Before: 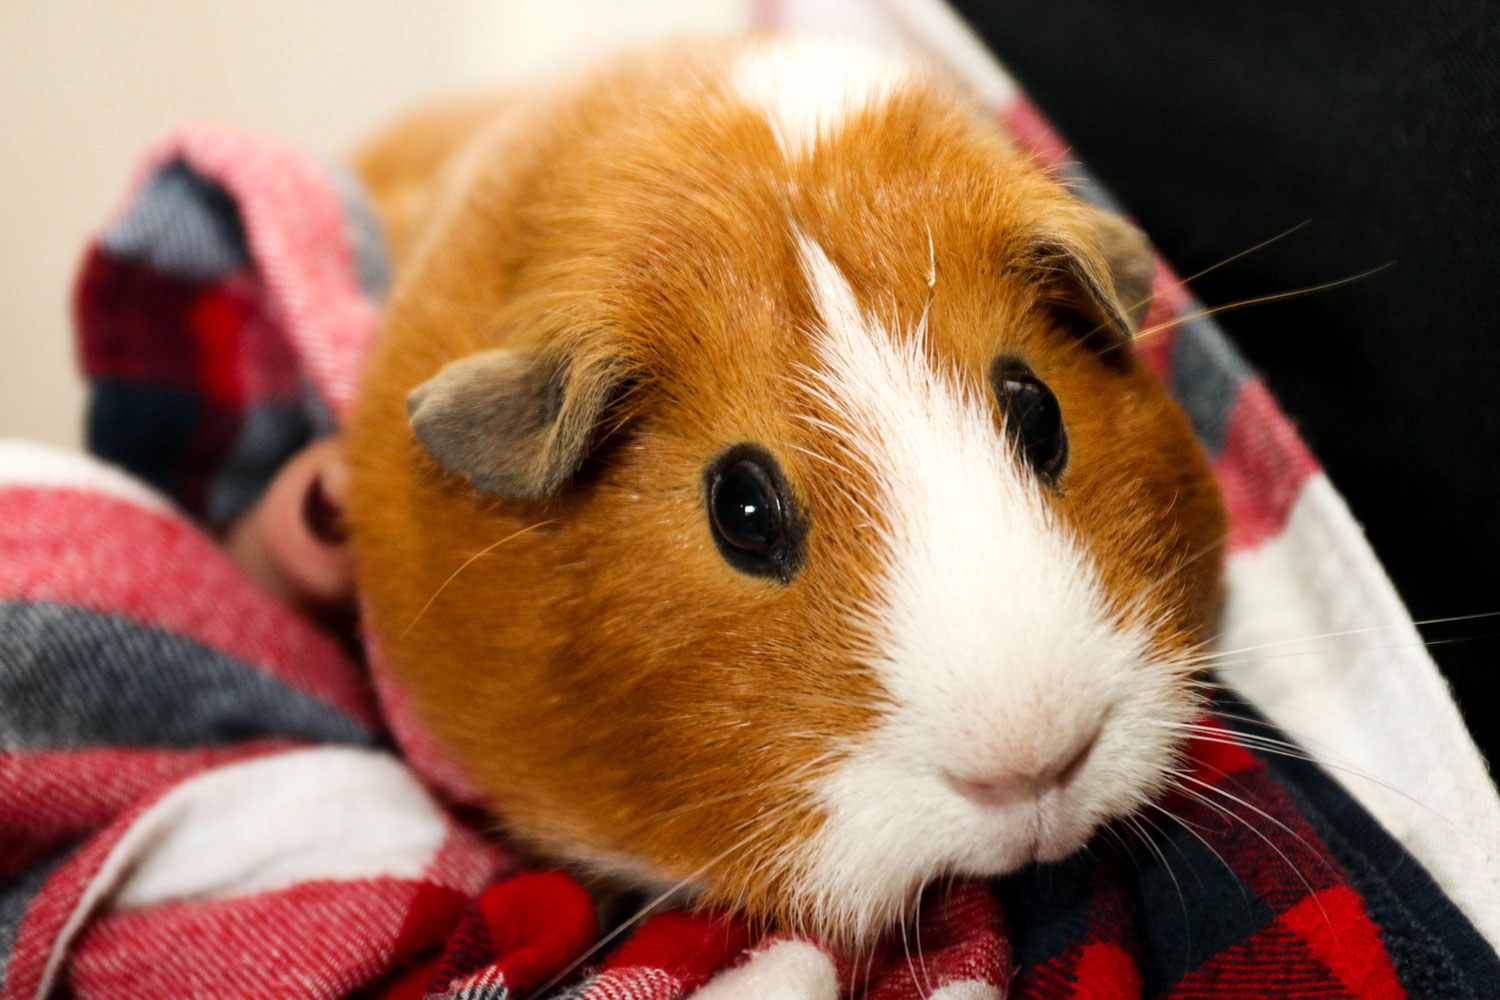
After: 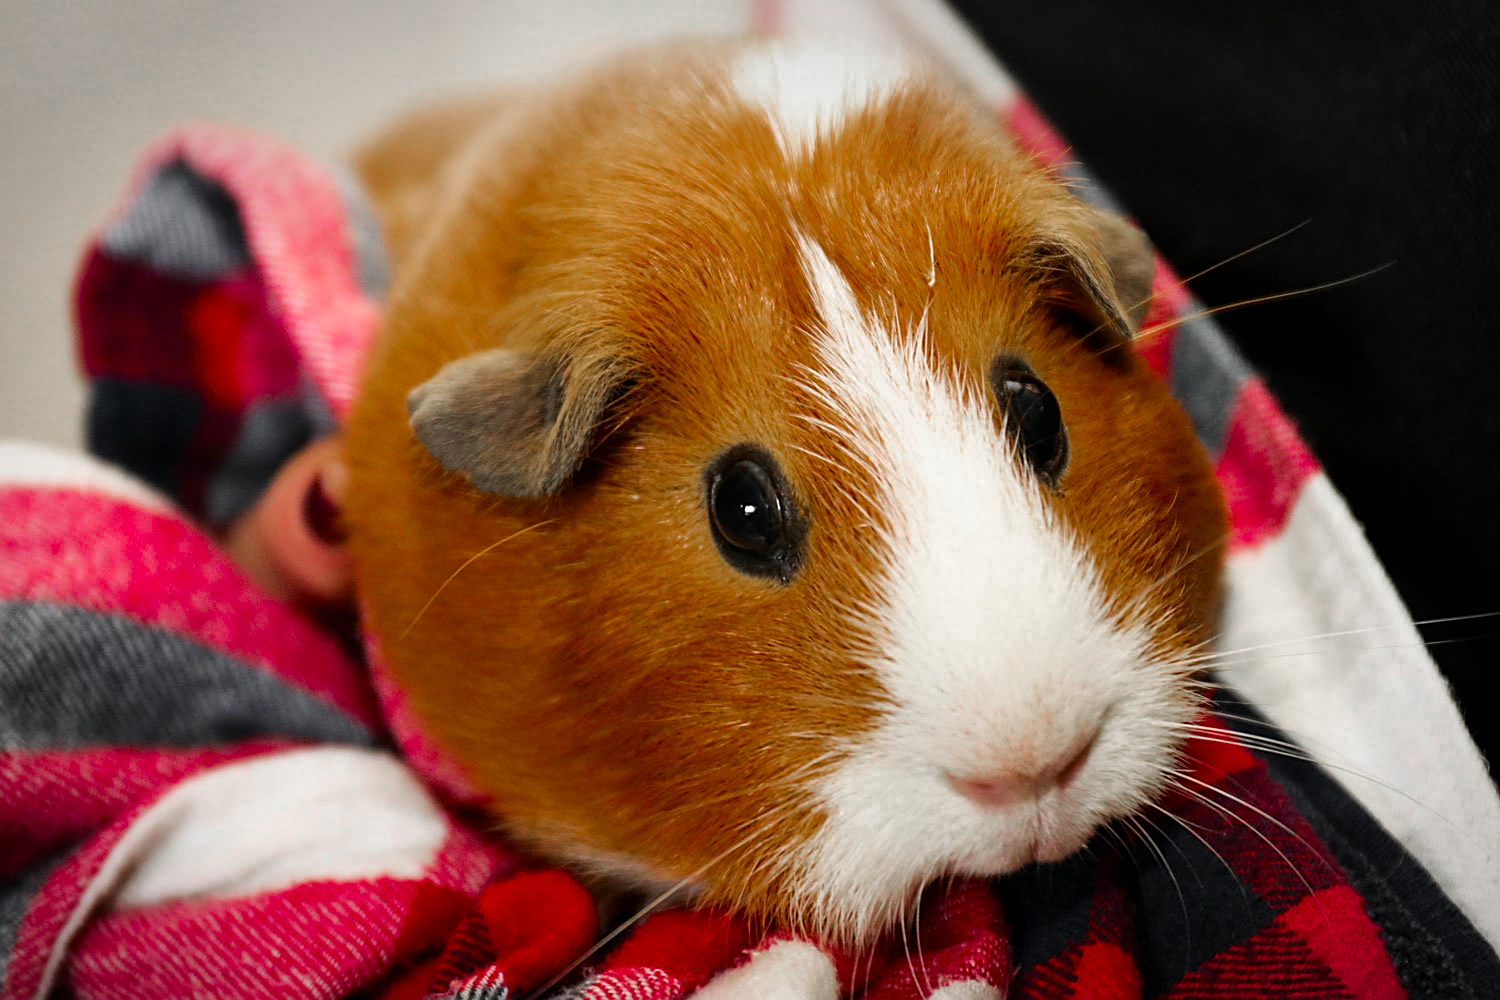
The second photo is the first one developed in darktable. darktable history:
sharpen: on, module defaults
vignetting: brightness -0.416, saturation -0.312, center (-0.037, 0.15), automatic ratio true
color zones: curves: ch0 [(0, 0.48) (0.209, 0.398) (0.305, 0.332) (0.429, 0.493) (0.571, 0.5) (0.714, 0.5) (0.857, 0.5) (1, 0.48)]; ch1 [(0, 0.736) (0.143, 0.625) (0.225, 0.371) (0.429, 0.256) (0.571, 0.241) (0.714, 0.213) (0.857, 0.48) (1, 0.736)]; ch2 [(0, 0.448) (0.143, 0.498) (0.286, 0.5) (0.429, 0.5) (0.571, 0.5) (0.714, 0.5) (0.857, 0.5) (1, 0.448)]
